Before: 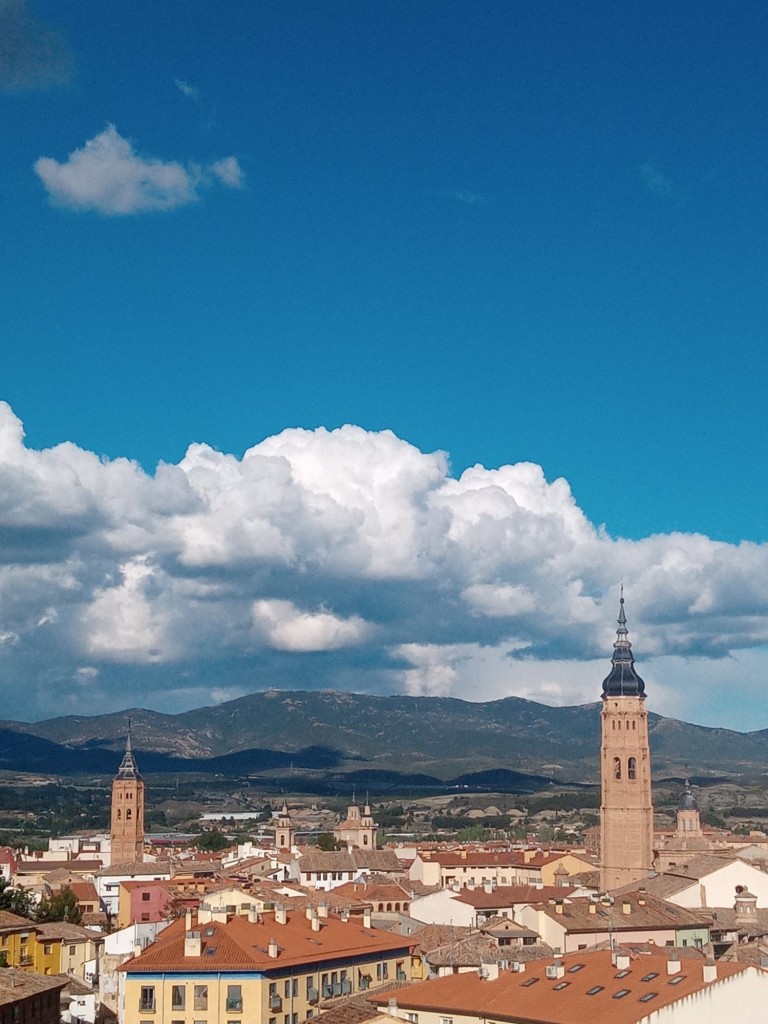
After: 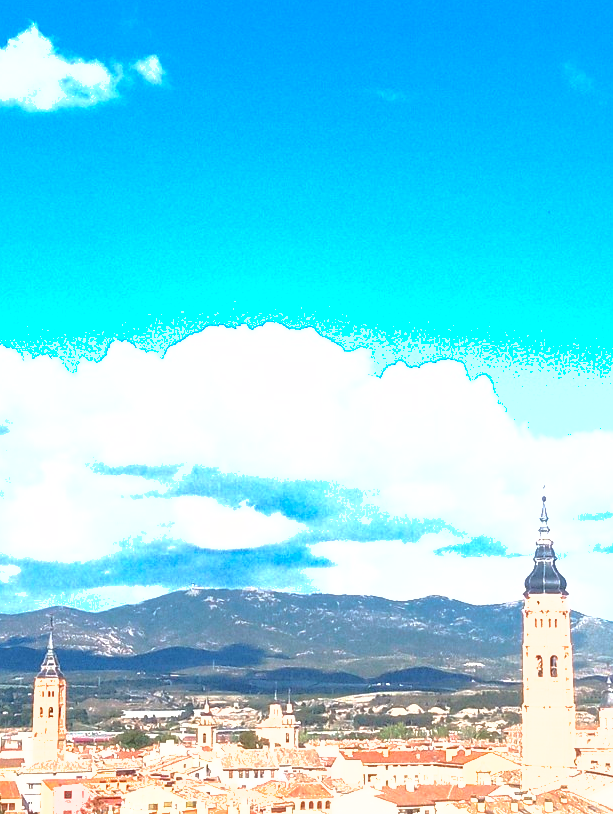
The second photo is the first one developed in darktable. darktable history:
crop and rotate: left 10.236%, top 9.982%, right 9.907%, bottom 10.462%
exposure: exposure 2.234 EV, compensate highlight preservation false
shadows and highlights: on, module defaults
